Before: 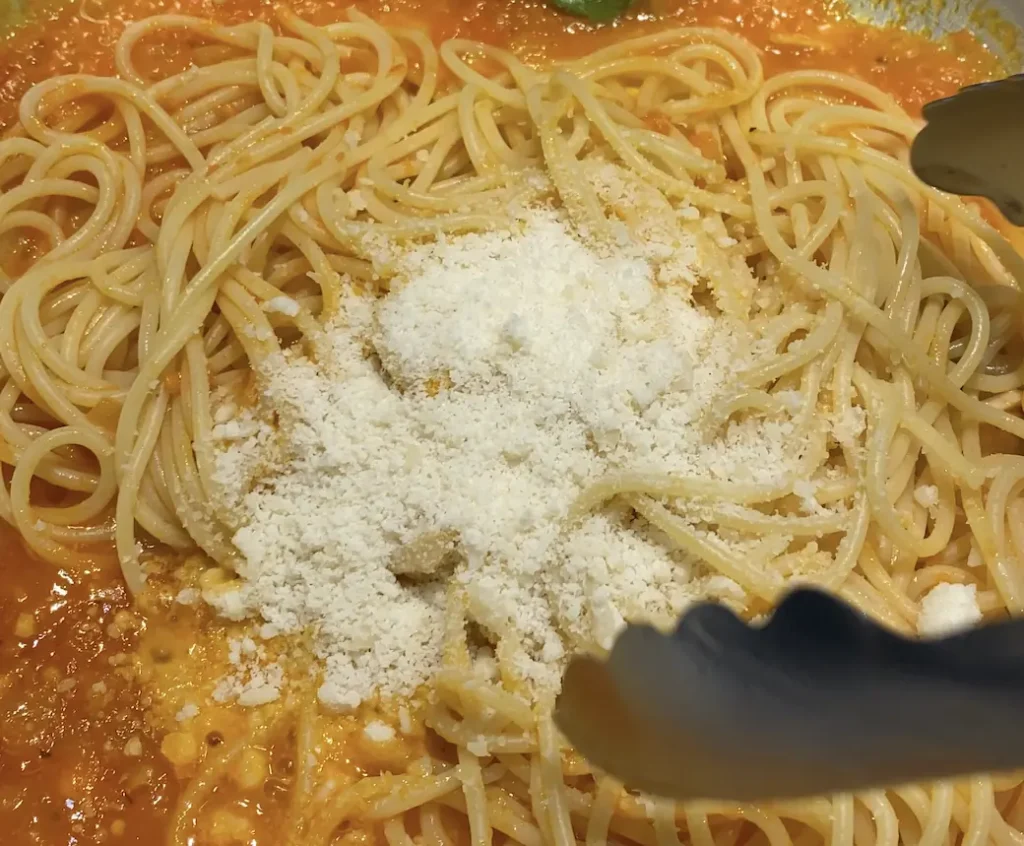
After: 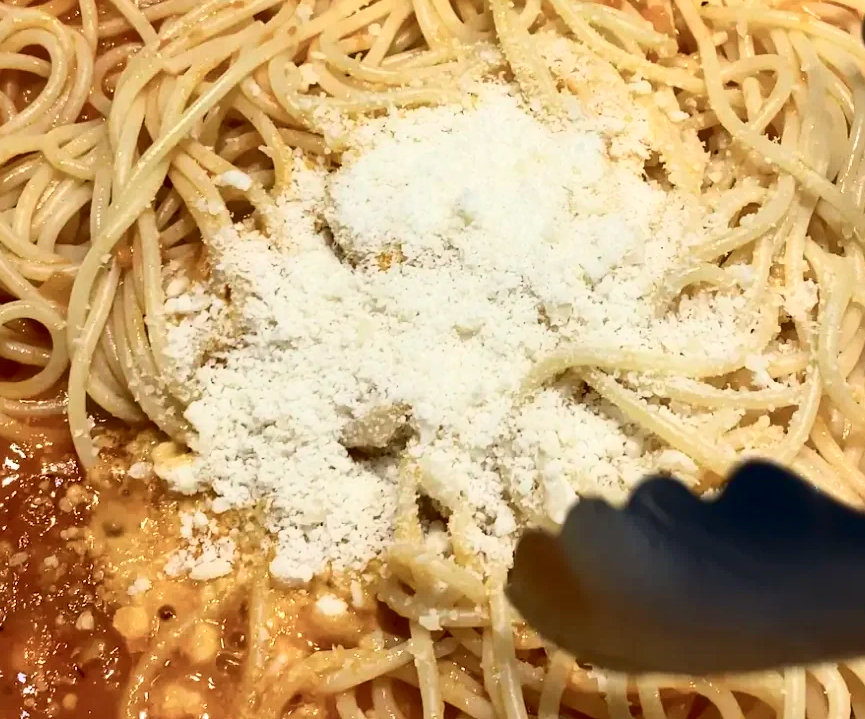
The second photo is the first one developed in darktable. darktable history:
tone curve: curves: ch0 [(0, 0) (0.236, 0.124) (0.373, 0.304) (0.542, 0.593) (0.737, 0.873) (1, 1)]; ch1 [(0, 0) (0.399, 0.328) (0.488, 0.484) (0.598, 0.624) (1, 1)]; ch2 [(0, 0) (0.448, 0.405) (0.523, 0.511) (0.592, 0.59) (1, 1)], color space Lab, independent channels, preserve colors none
crop and rotate: left 4.746%, top 14.936%, right 10.713%
local contrast: mode bilateral grid, contrast 19, coarseness 49, detail 119%, midtone range 0.2
